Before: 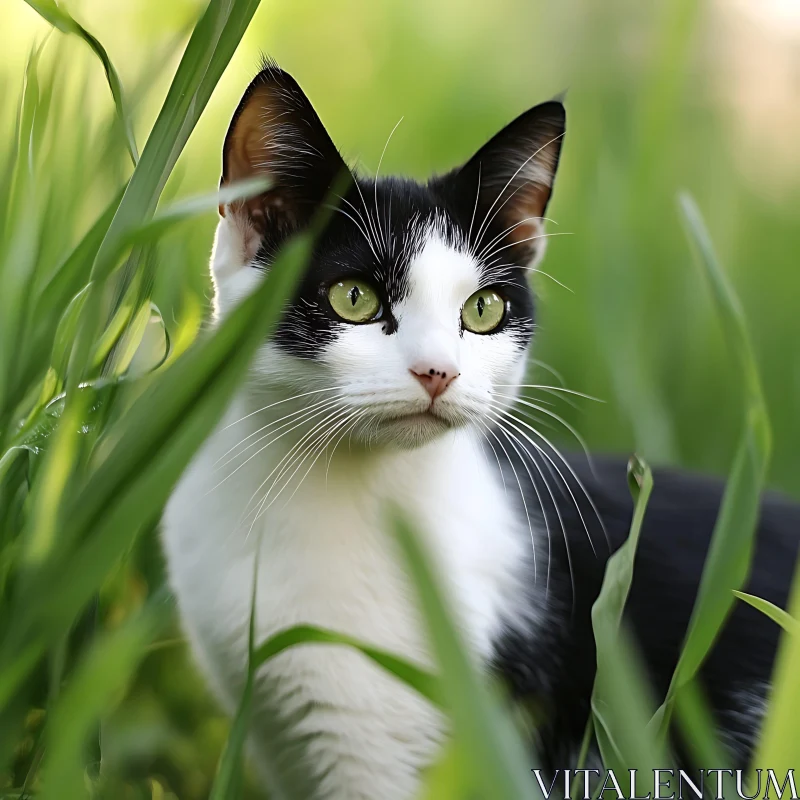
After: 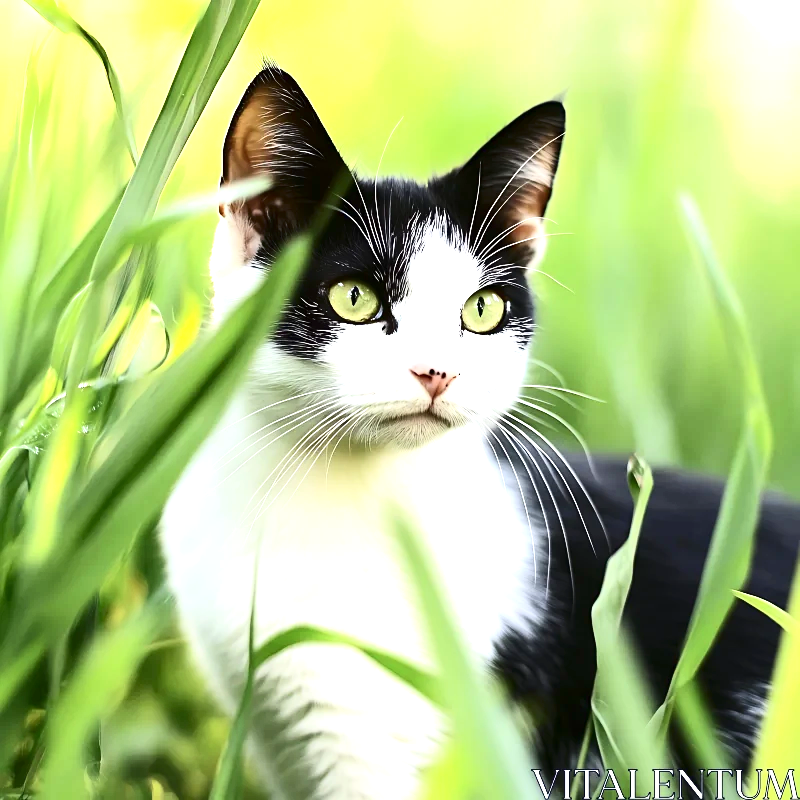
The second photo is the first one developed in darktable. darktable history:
contrast brightness saturation: contrast 0.3
exposure: black level correction 0, exposure 1.376 EV, compensate highlight preservation false
